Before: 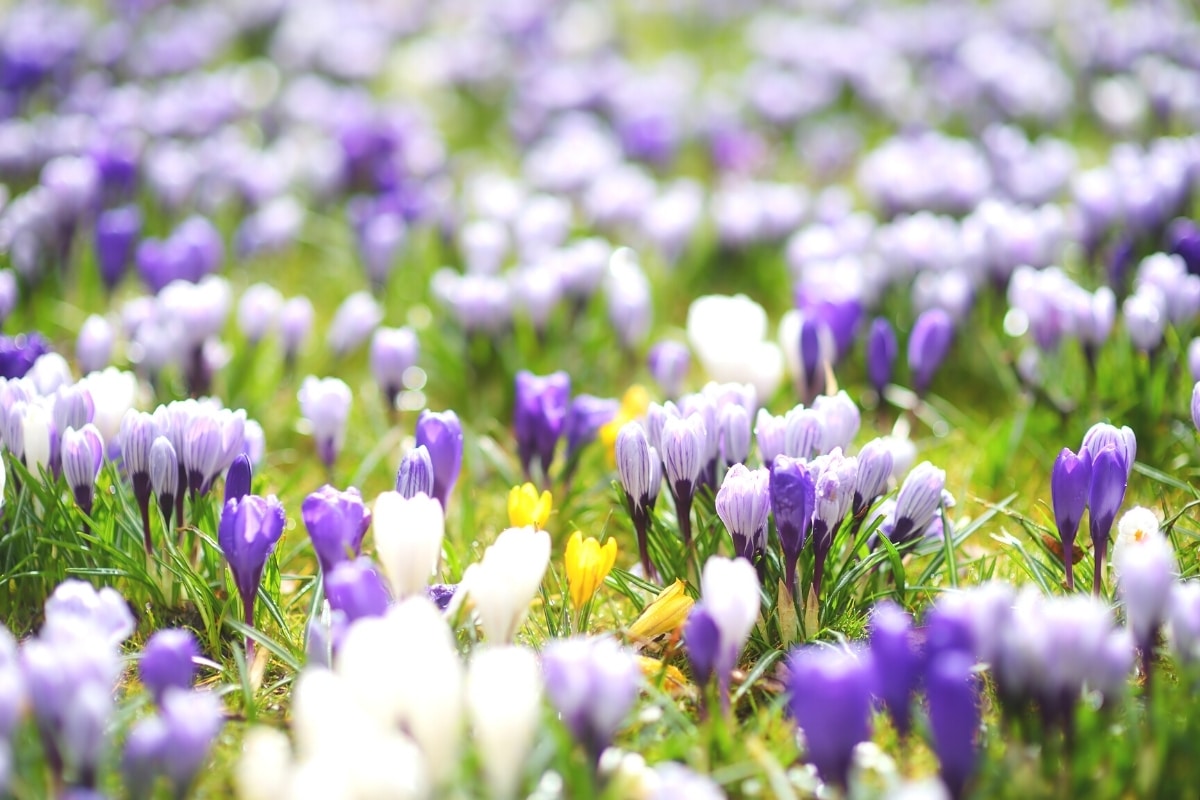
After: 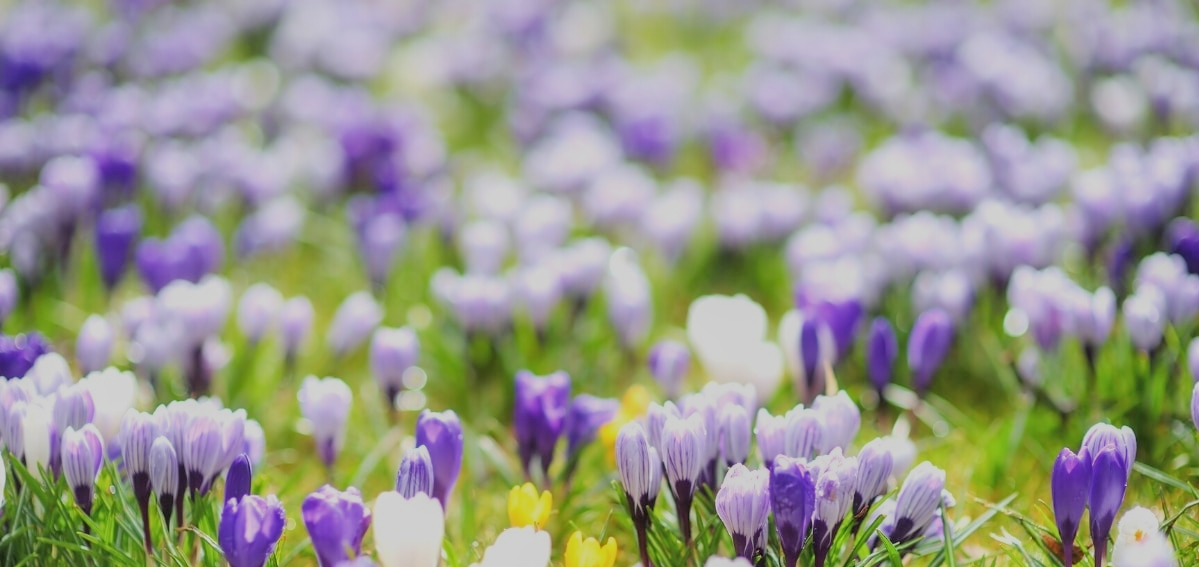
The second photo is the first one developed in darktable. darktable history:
filmic rgb: black relative exposure -6.58 EV, white relative exposure 4.7 EV, threshold 5.97 EV, hardness 3.14, contrast 0.802, color science v6 (2022), enable highlight reconstruction true
local contrast: on, module defaults
crop: bottom 29.047%
